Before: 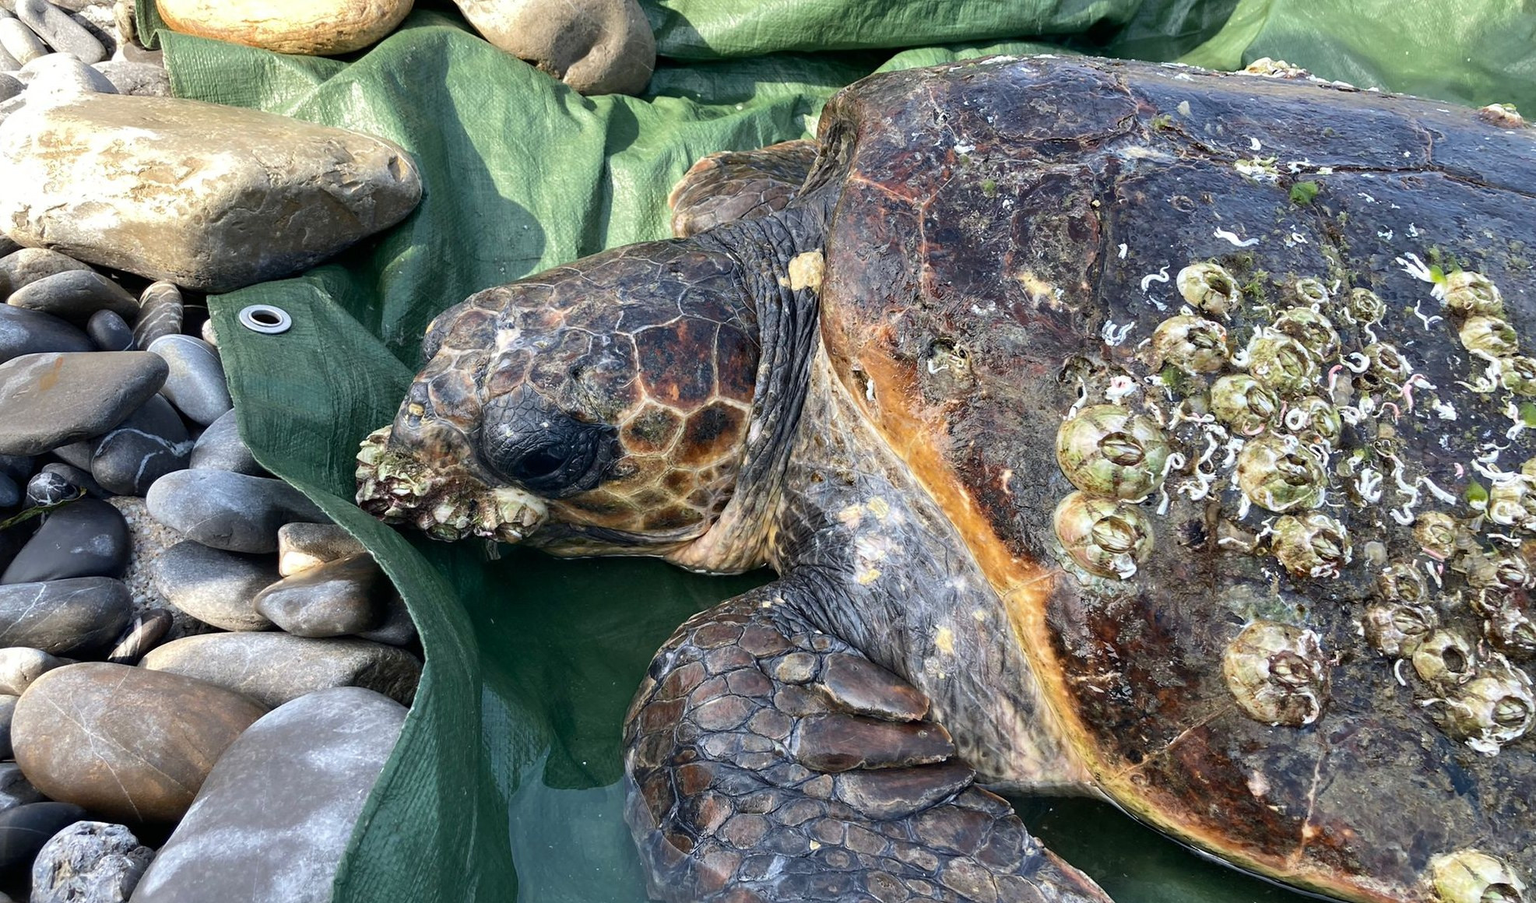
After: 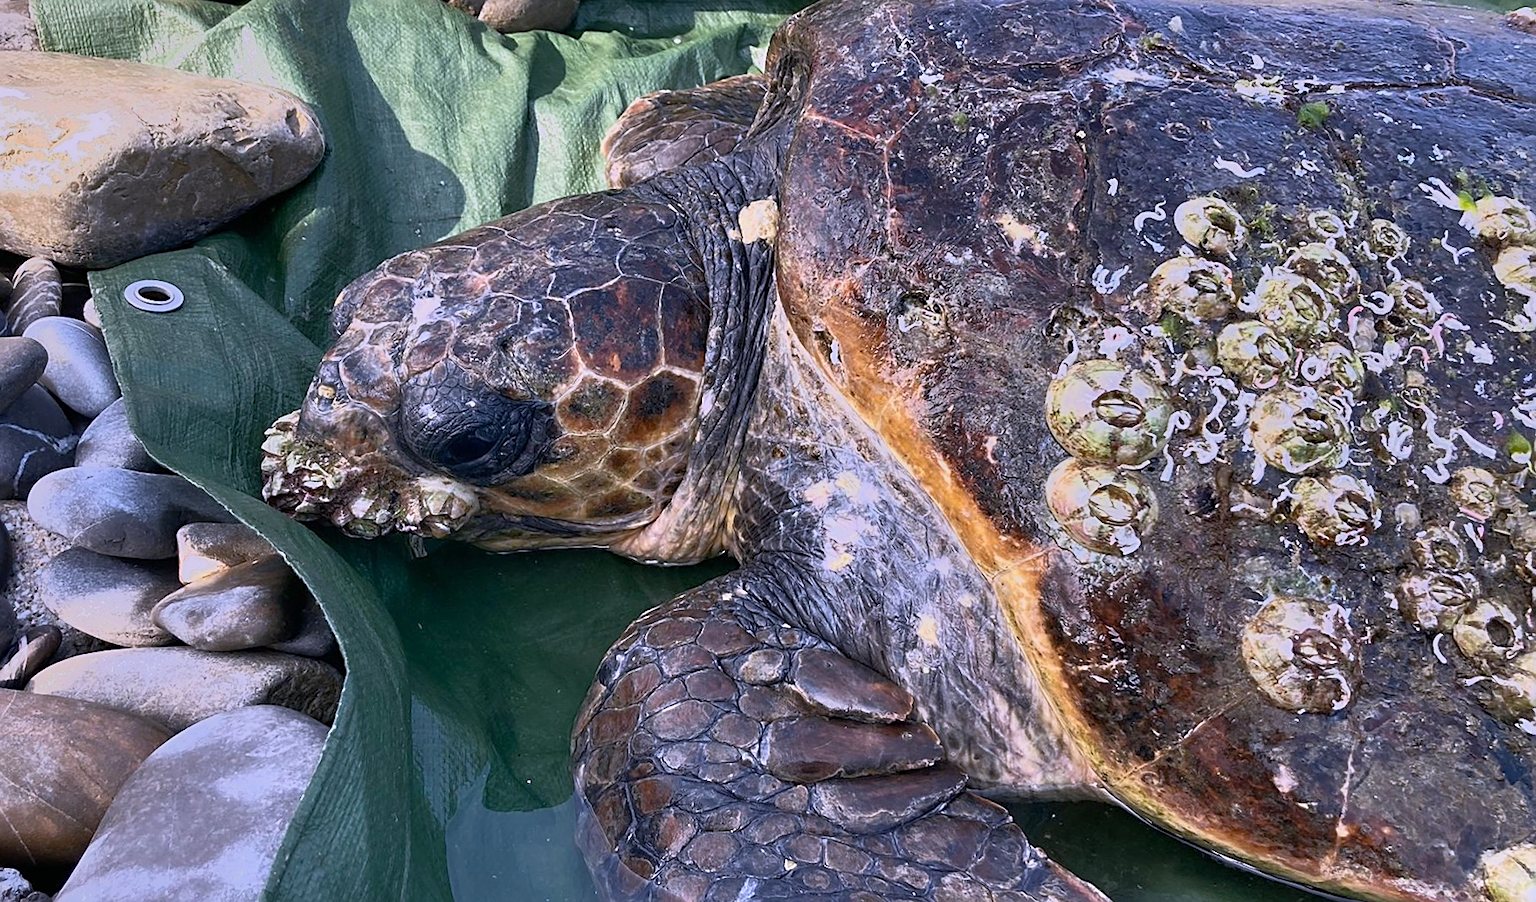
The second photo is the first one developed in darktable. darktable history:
white balance: red 1.042, blue 1.17
exposure: exposure -0.242 EV, compensate highlight preservation false
tone equalizer: -7 EV -0.63 EV, -6 EV 1 EV, -5 EV -0.45 EV, -4 EV 0.43 EV, -3 EV 0.41 EV, -2 EV 0.15 EV, -1 EV -0.15 EV, +0 EV -0.39 EV, smoothing diameter 25%, edges refinement/feathering 10, preserve details guided filter
crop and rotate: angle 1.96°, left 5.673%, top 5.673%
sharpen: on, module defaults
